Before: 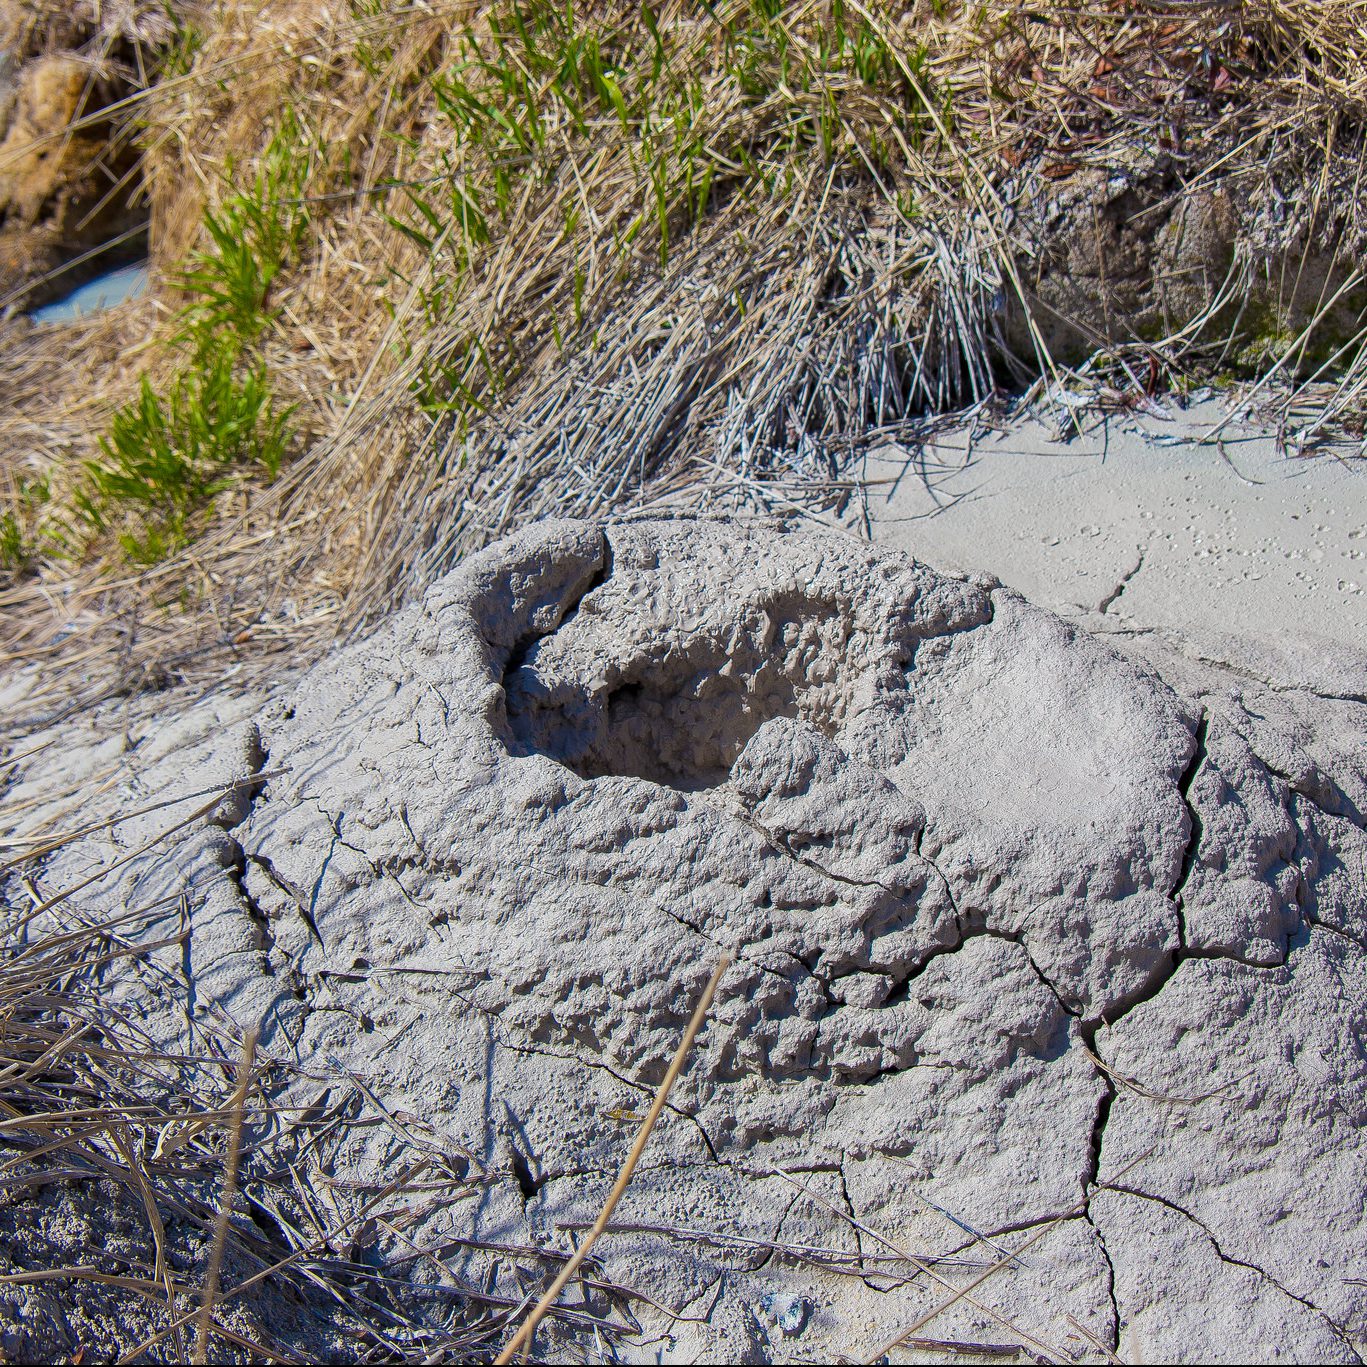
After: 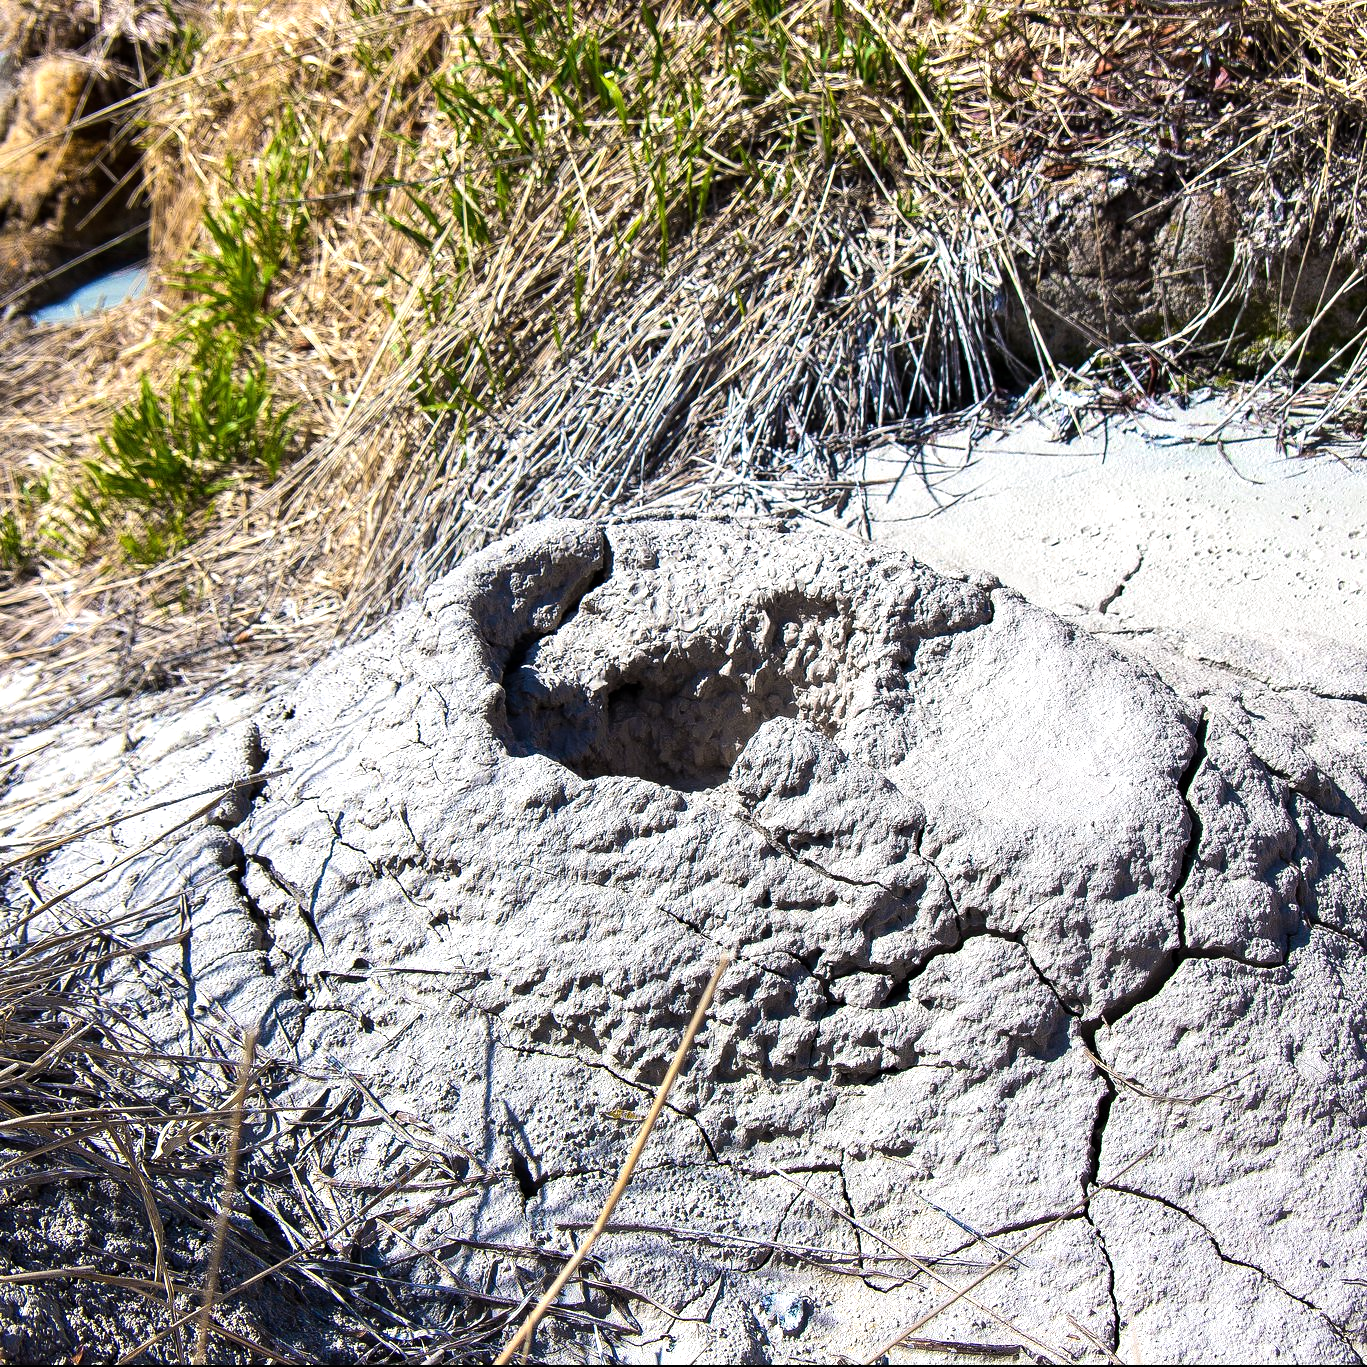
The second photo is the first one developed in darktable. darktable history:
tone equalizer: -8 EV -1.05 EV, -7 EV -1 EV, -6 EV -0.902 EV, -5 EV -0.554 EV, -3 EV 0.571 EV, -2 EV 0.886 EV, -1 EV 1.01 EV, +0 EV 1.05 EV, edges refinement/feathering 500, mask exposure compensation -1.57 EV, preserve details no
